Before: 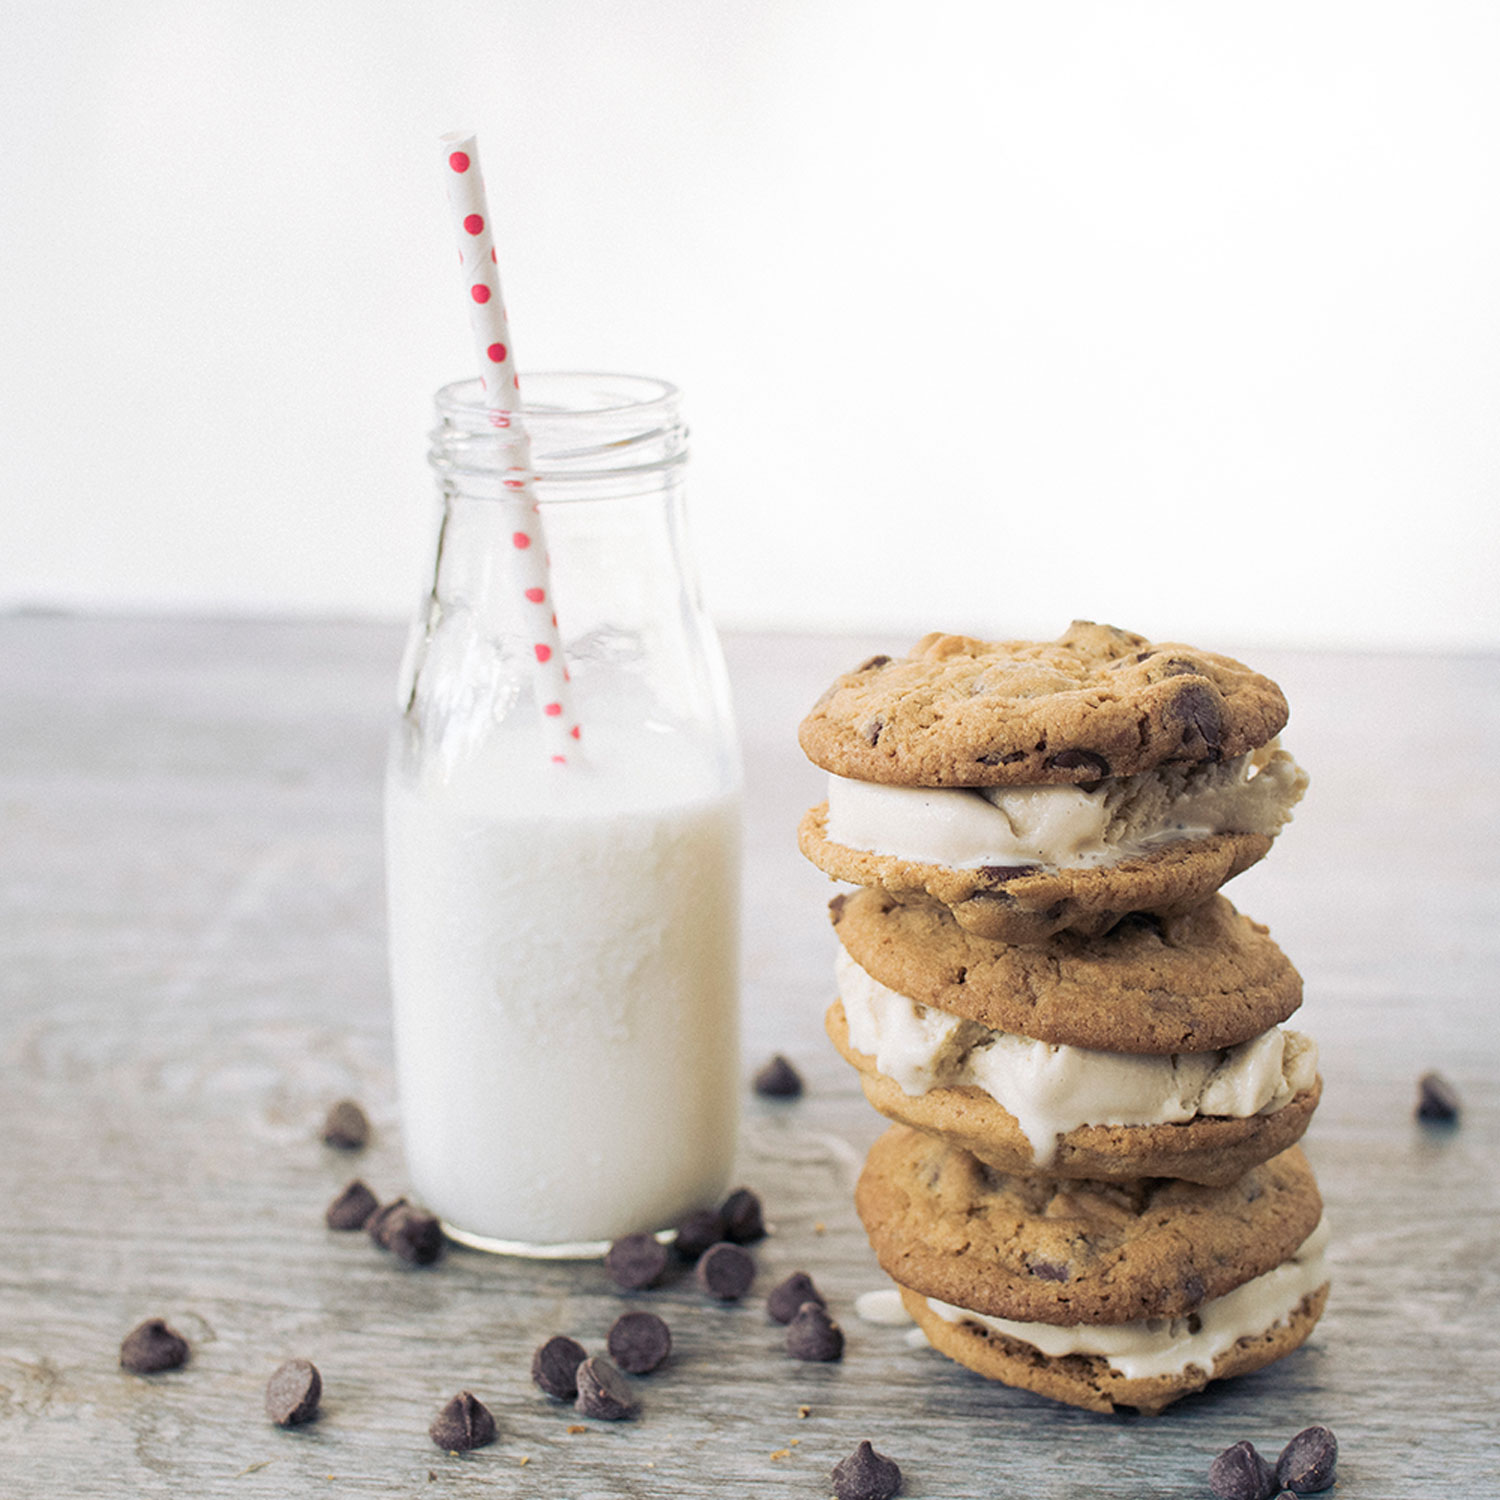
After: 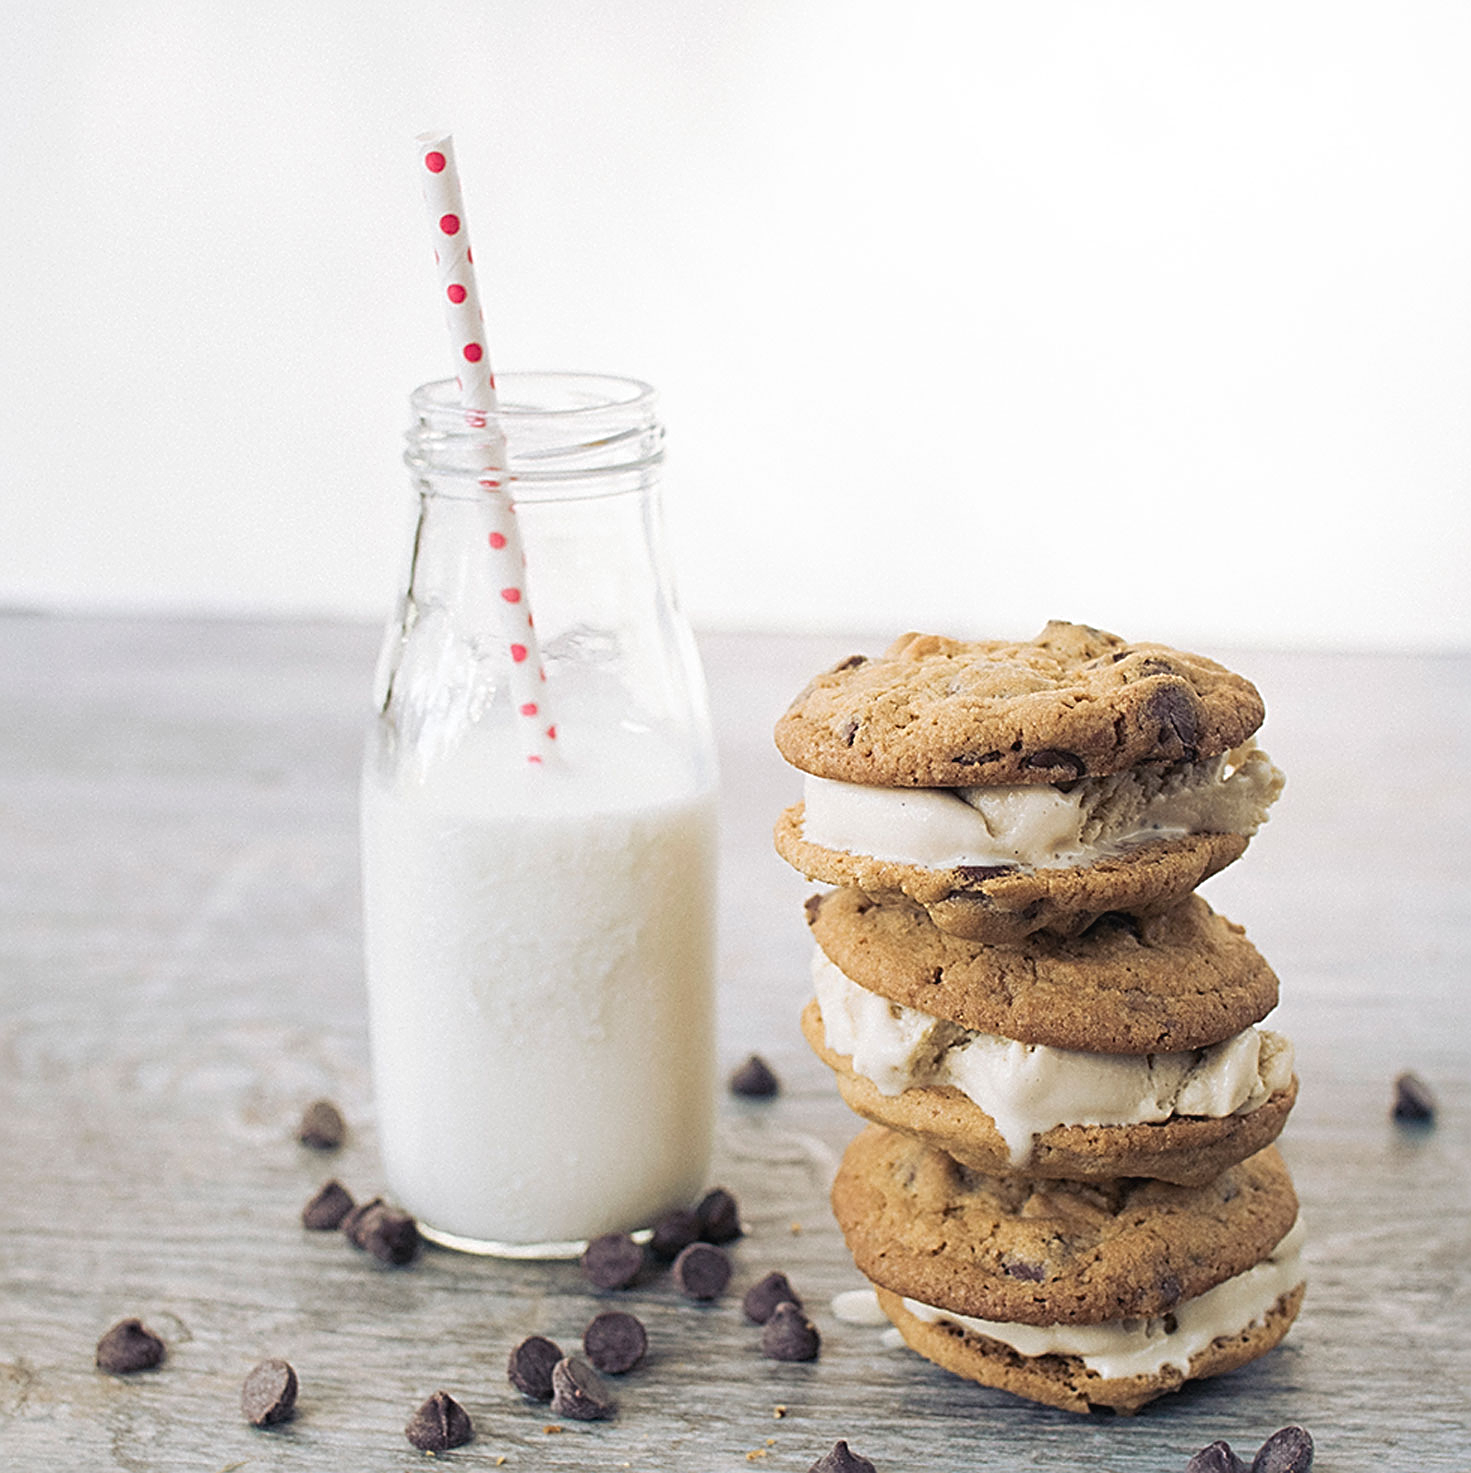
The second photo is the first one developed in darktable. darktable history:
sharpen: radius 2.82, amount 0.712
color balance rgb: shadows lift › luminance 0.846%, shadows lift › chroma 0.411%, shadows lift › hue 22.52°, global offset › luminance 0.284%, perceptual saturation grading › global saturation 1.732%, perceptual saturation grading › highlights -2.639%, perceptual saturation grading › mid-tones 4.602%, perceptual saturation grading › shadows 6.832%
crop: left 1.644%, right 0.284%, bottom 1.795%
